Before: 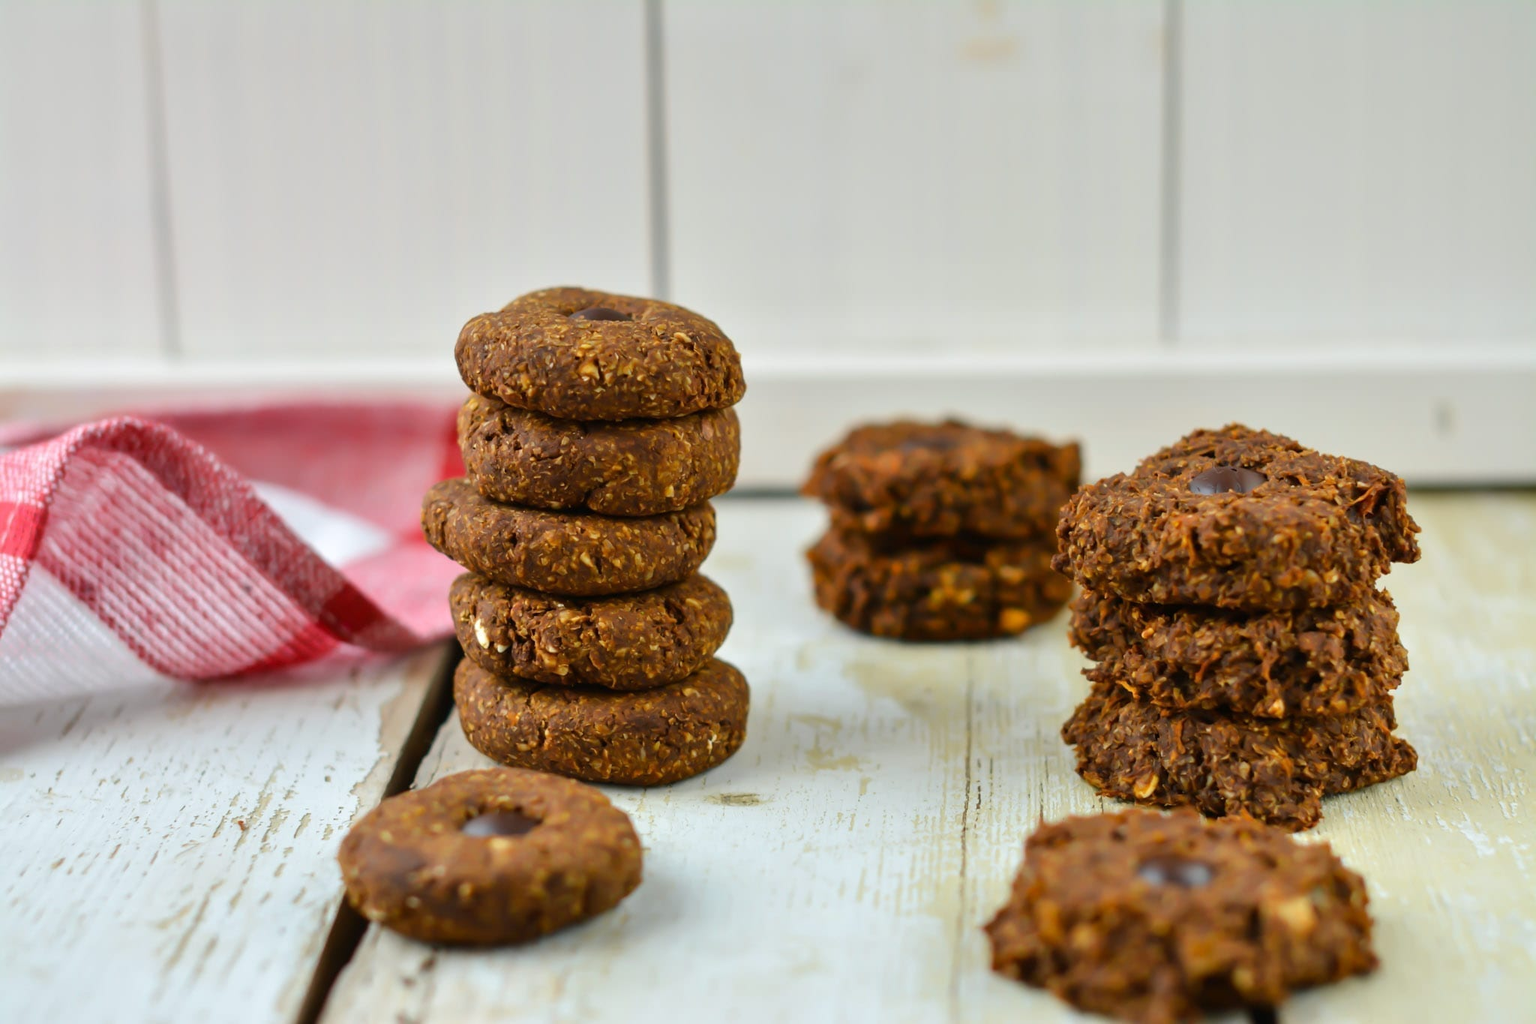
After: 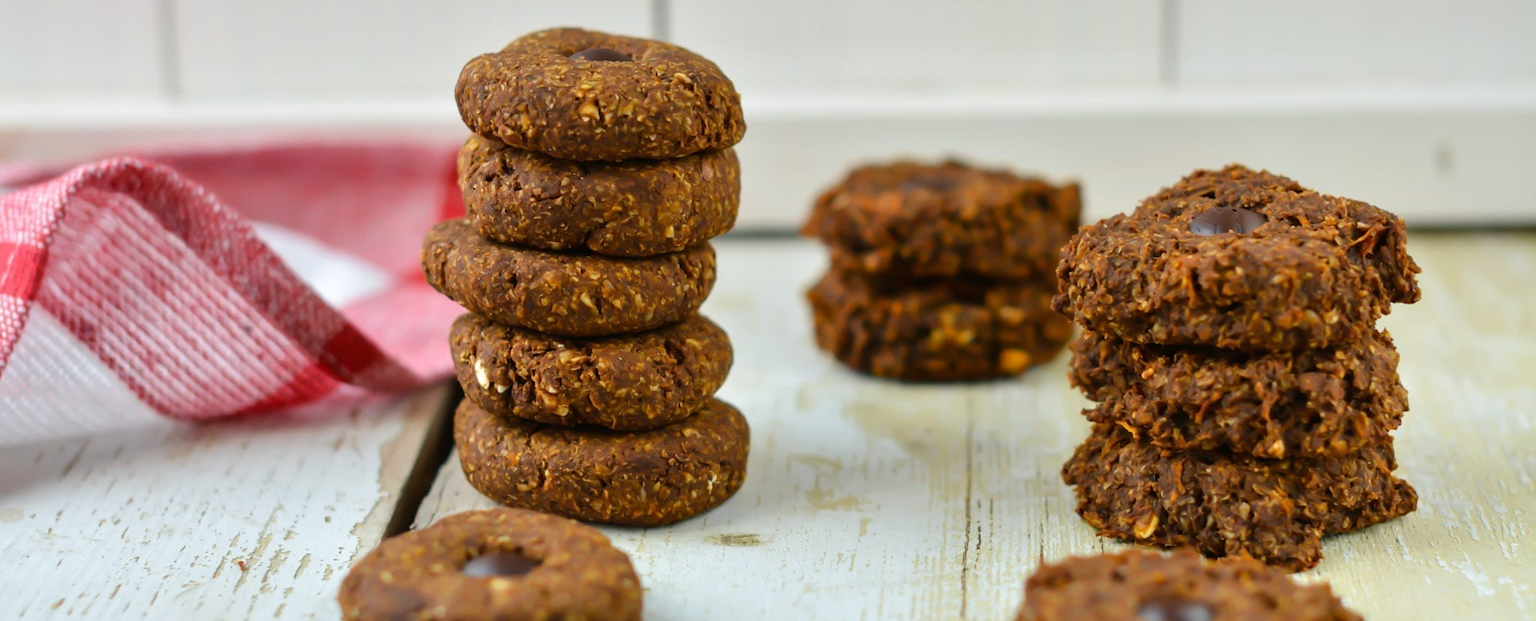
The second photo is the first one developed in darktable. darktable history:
crop and rotate: top 25.357%, bottom 13.942%
grain: coarseness 0.81 ISO, strength 1.34%, mid-tones bias 0%
